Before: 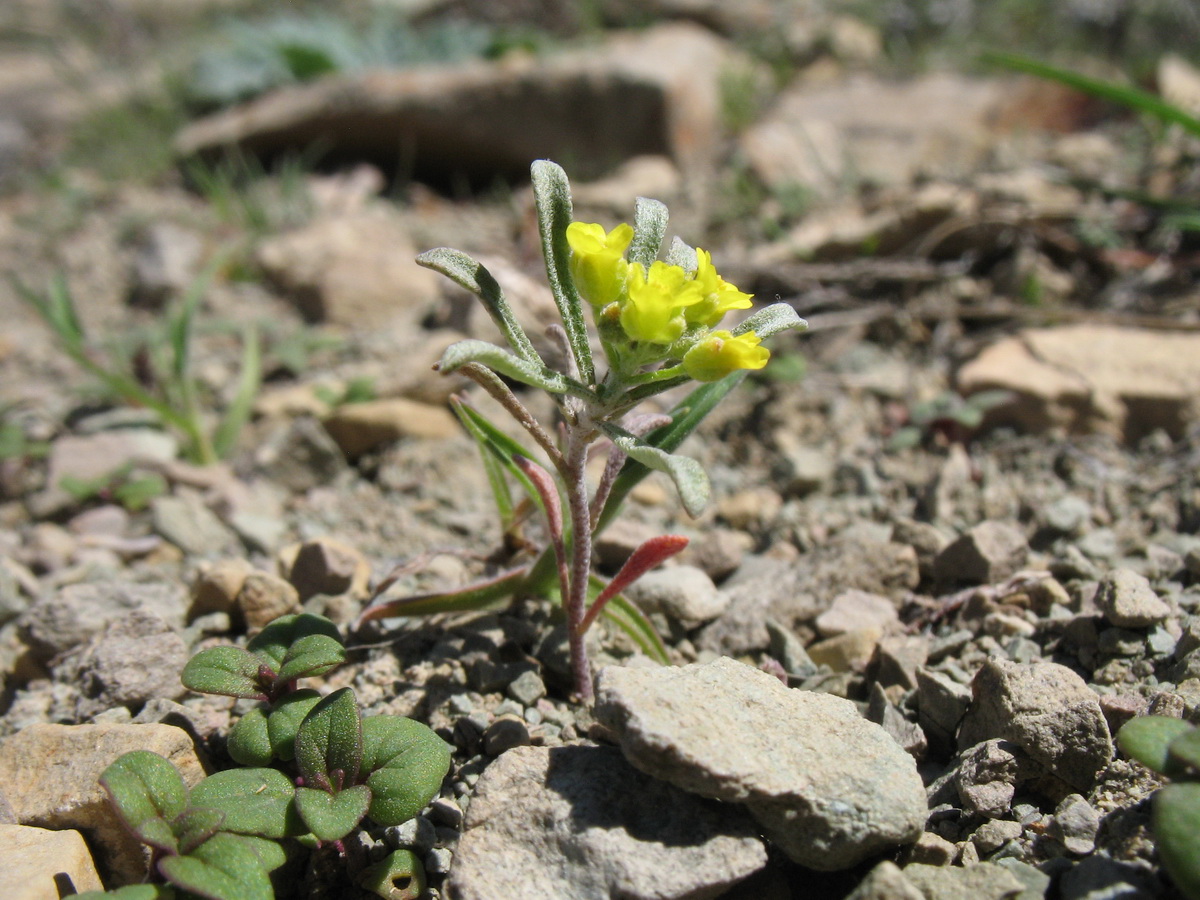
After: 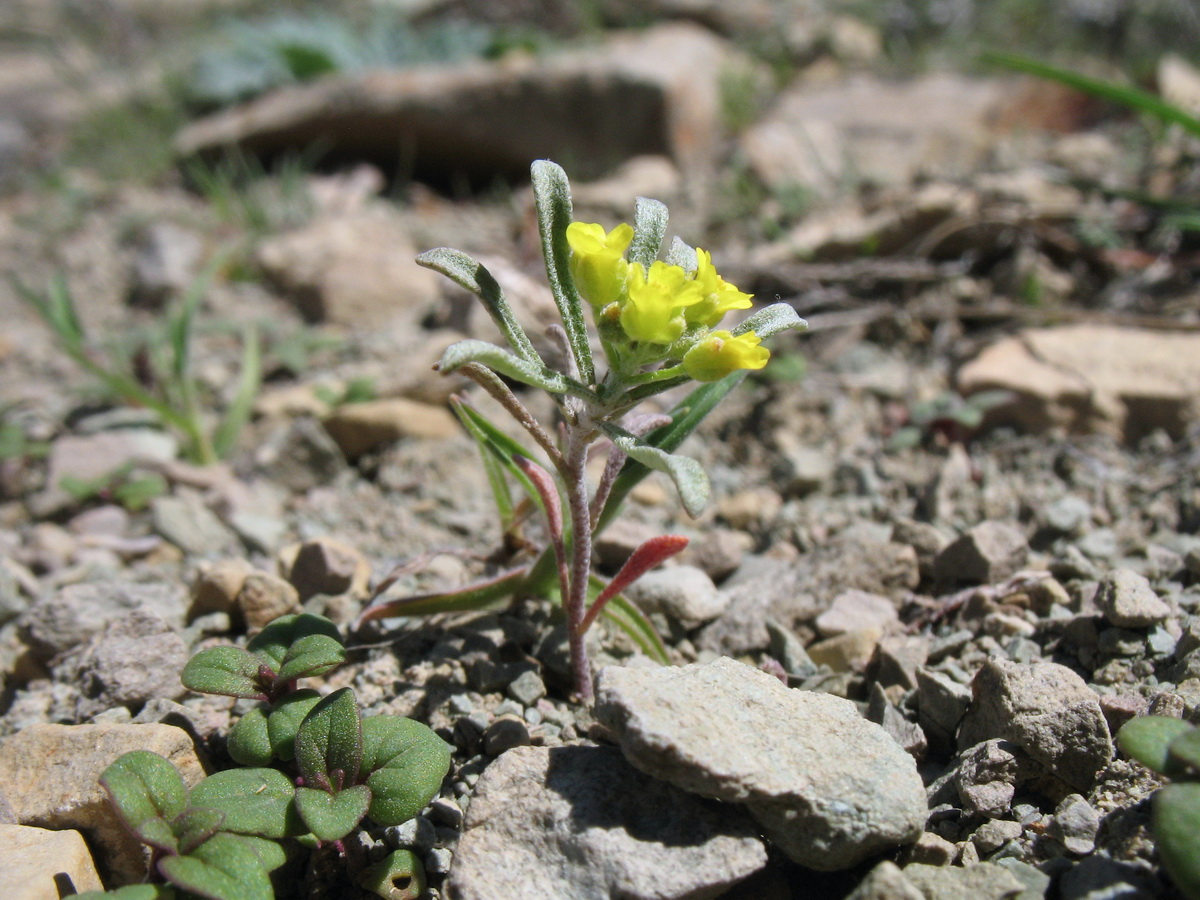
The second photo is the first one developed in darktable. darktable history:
color correction: highlights a* -0.09, highlights b* -5.83, shadows a* -0.149, shadows b* -0.099
